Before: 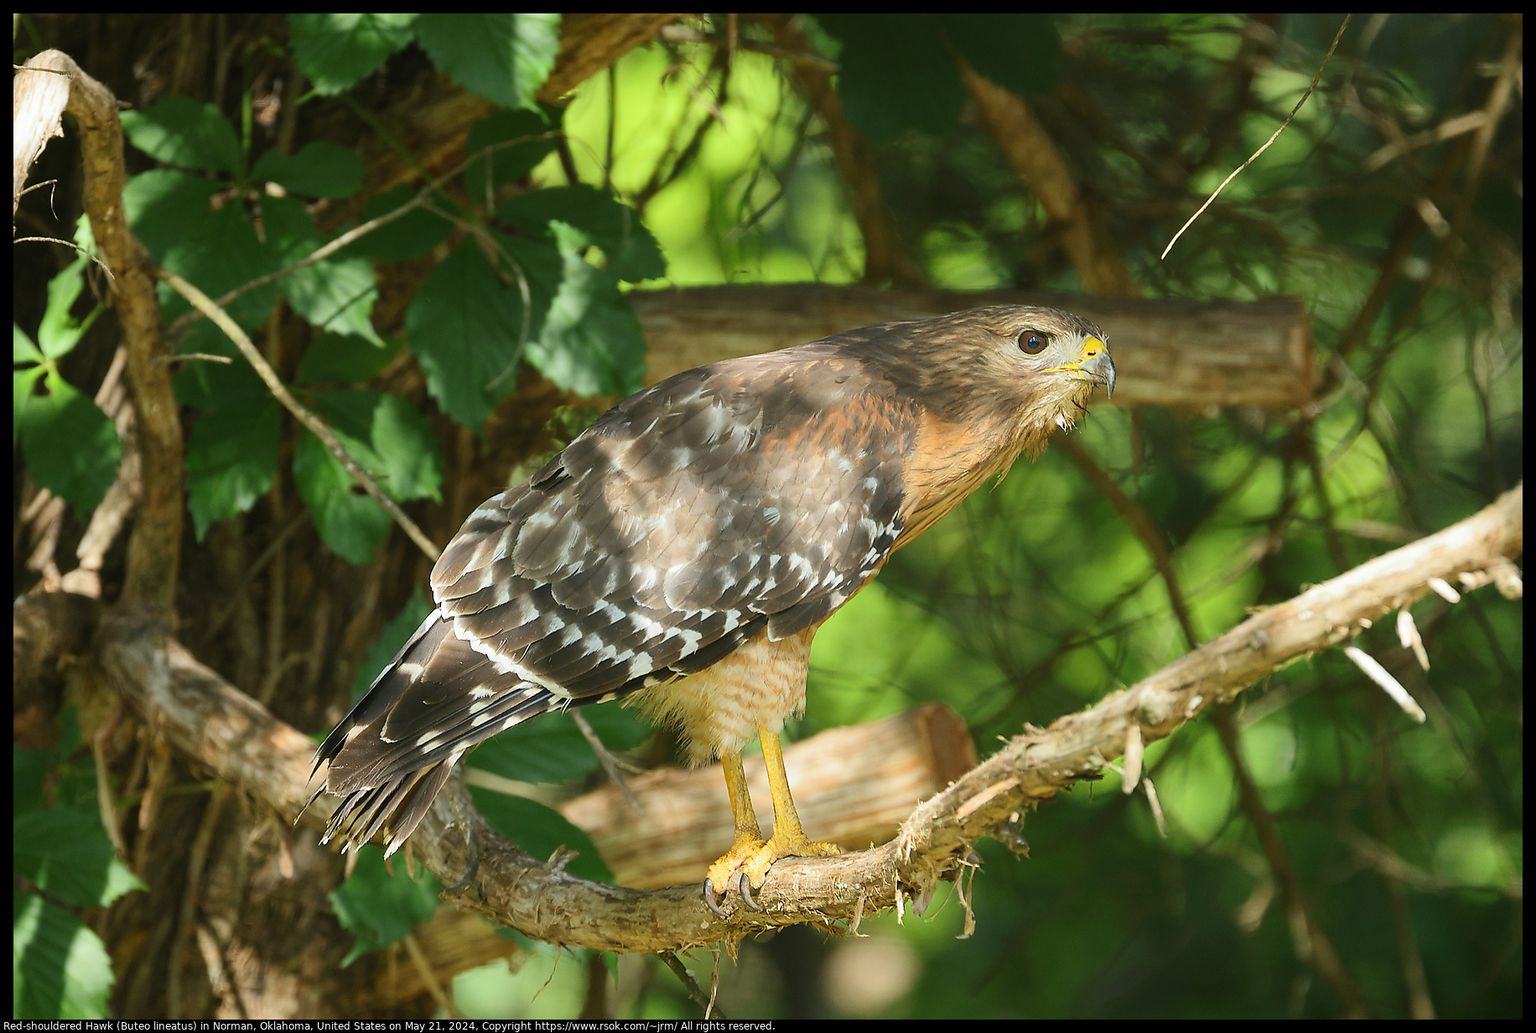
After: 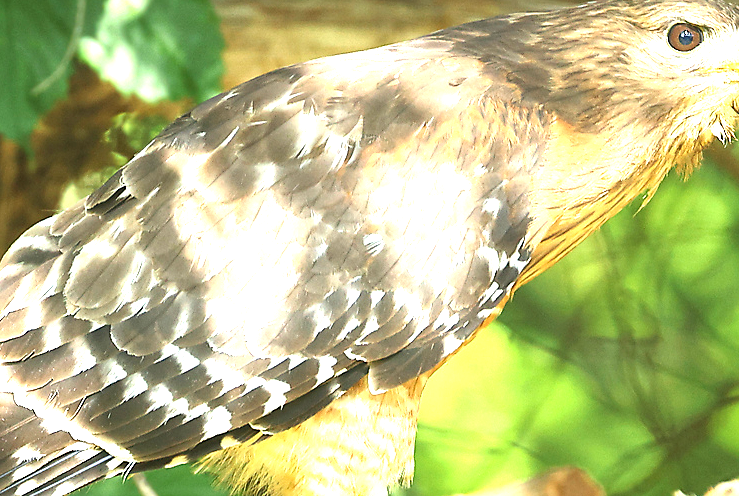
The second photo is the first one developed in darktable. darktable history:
exposure: black level correction 0, exposure 1.745 EV, compensate exposure bias true, compensate highlight preservation false
sharpen: amount 0.212
crop: left 29.894%, top 30.168%, right 29.731%, bottom 29.563%
